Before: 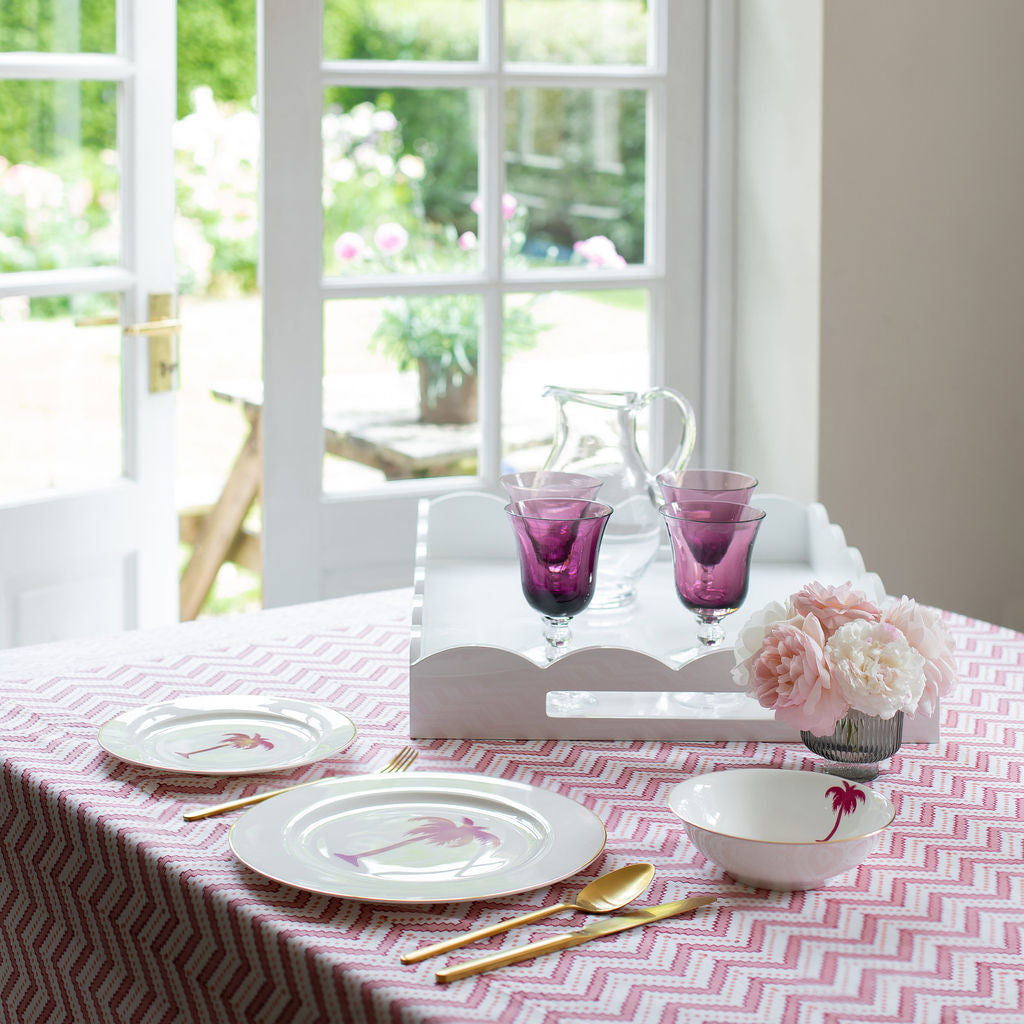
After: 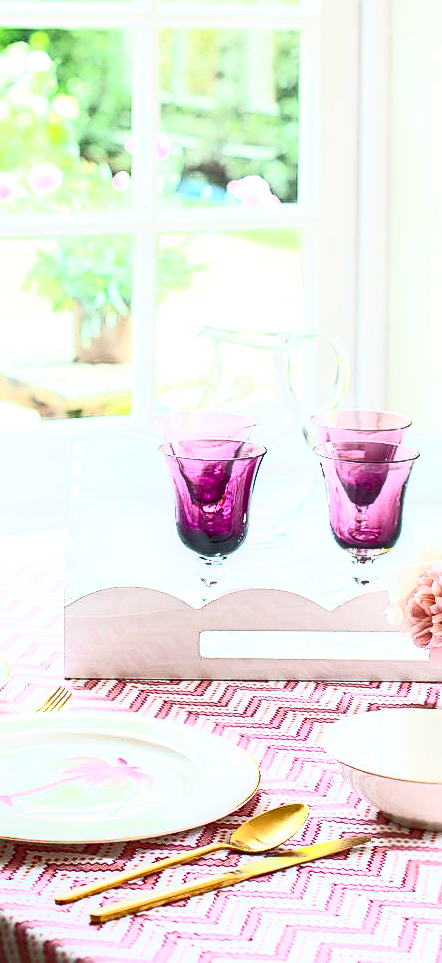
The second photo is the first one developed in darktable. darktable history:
tone equalizer: edges refinement/feathering 500, mask exposure compensation -1.57 EV, preserve details guided filter
crop: left 33.842%, top 5.946%, right 22.917%
local contrast: on, module defaults
sharpen: on, module defaults
contrast brightness saturation: contrast 0.84, brightness 0.588, saturation 0.587
